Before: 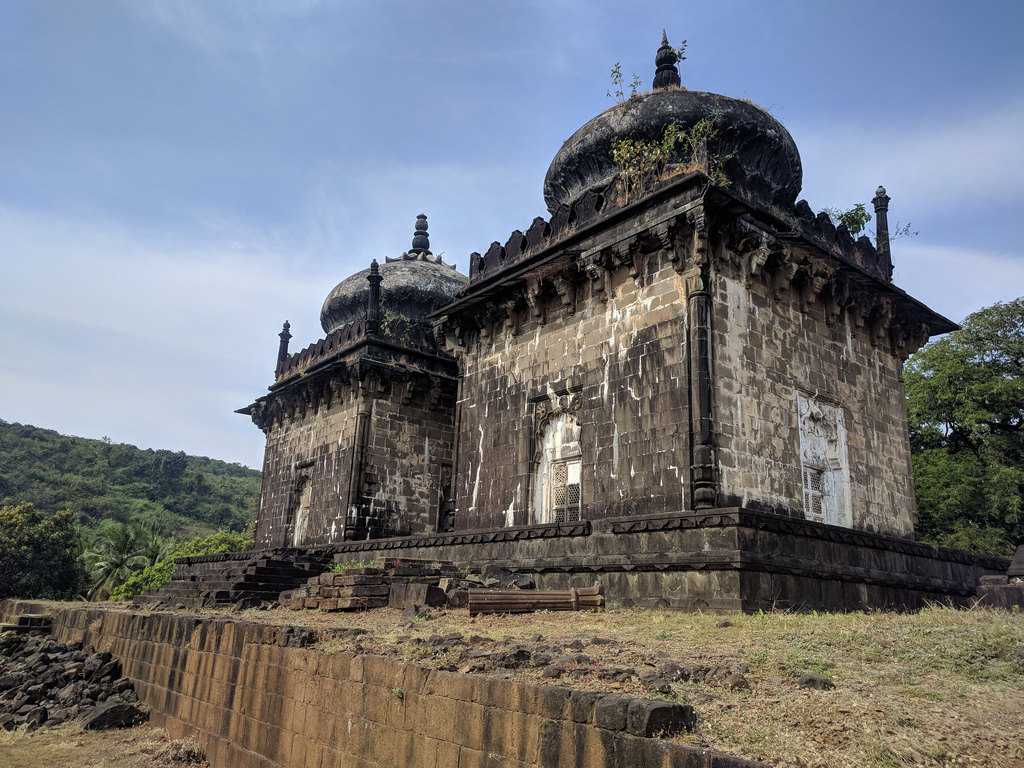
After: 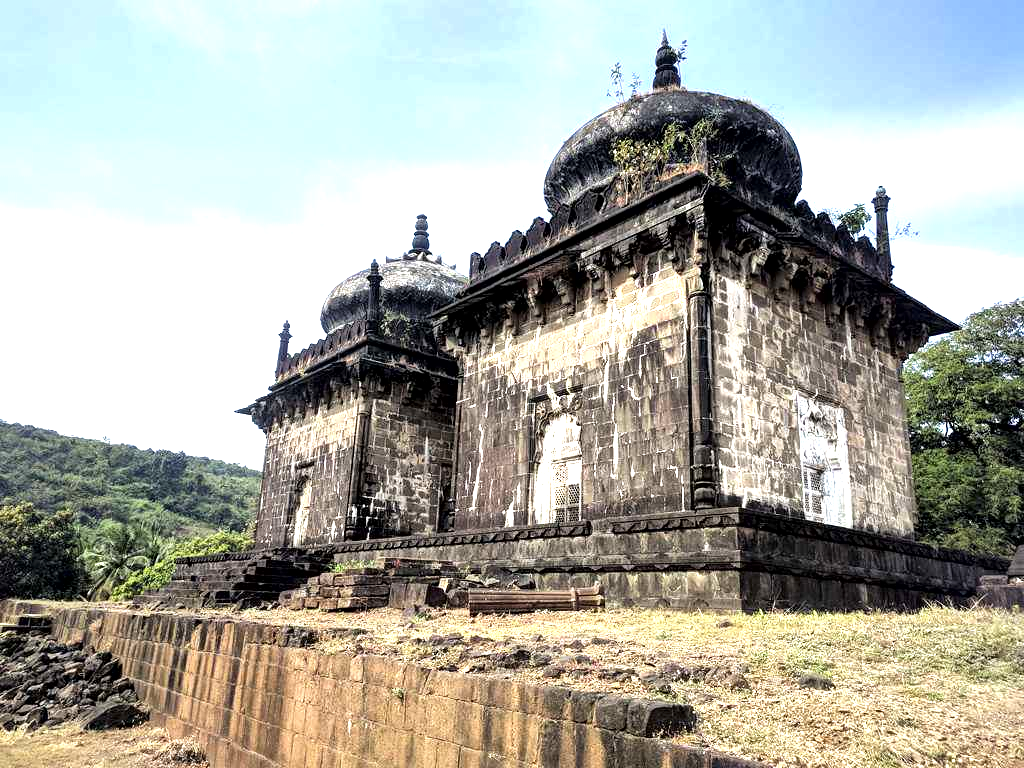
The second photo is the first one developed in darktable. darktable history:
local contrast: mode bilateral grid, contrast 25, coarseness 61, detail 152%, midtone range 0.2
tone equalizer: -8 EV -0.751 EV, -7 EV -0.72 EV, -6 EV -0.601 EV, -5 EV -0.403 EV, -3 EV 0.381 EV, -2 EV 0.6 EV, -1 EV 0.682 EV, +0 EV 0.722 EV
exposure: exposure 0.726 EV, compensate highlight preservation false
